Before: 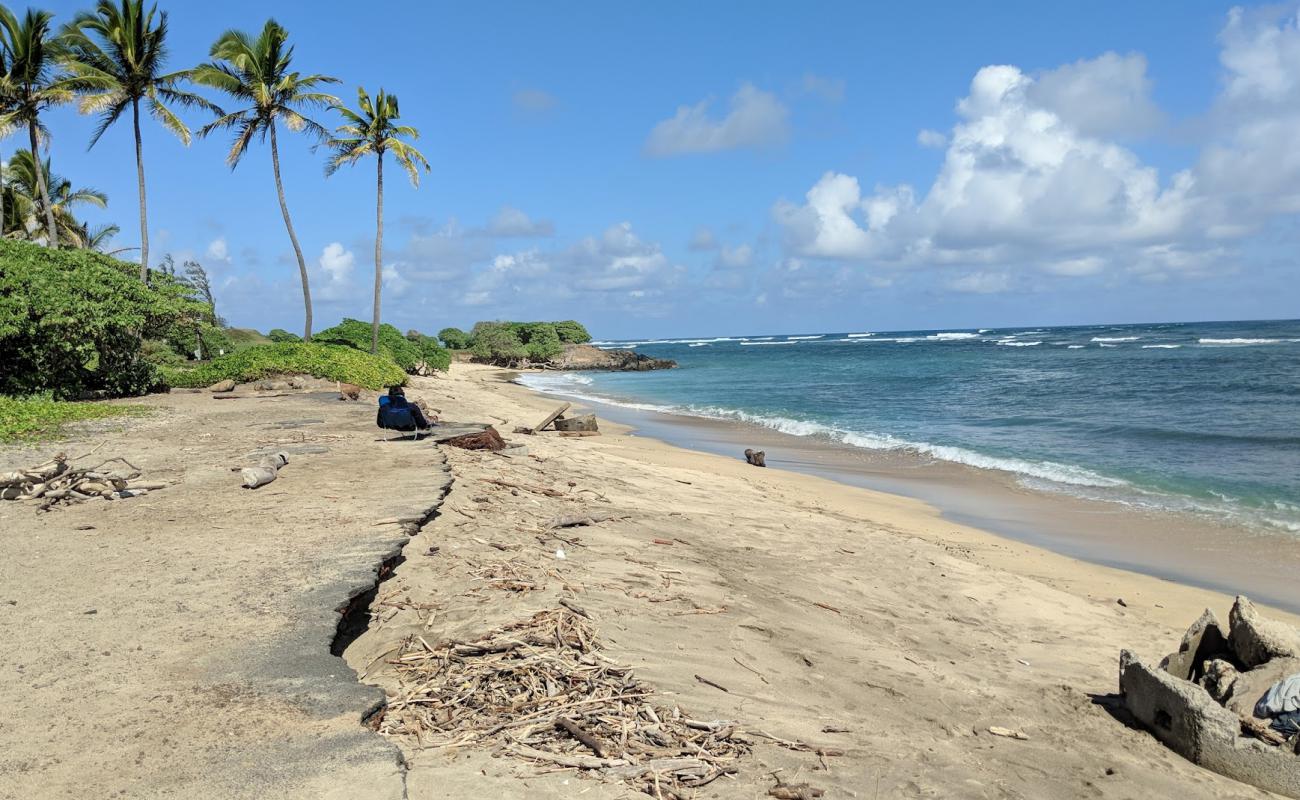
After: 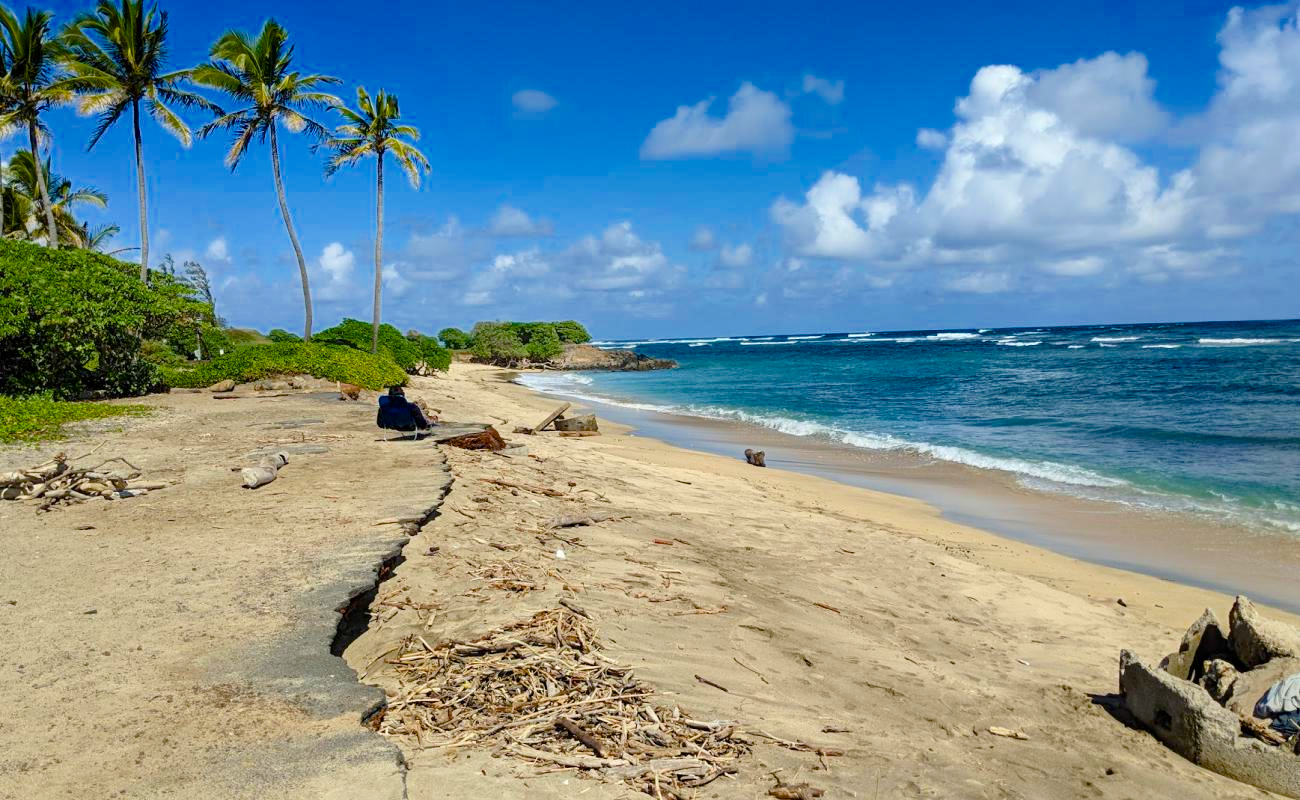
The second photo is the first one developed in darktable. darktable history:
color balance rgb: perceptual saturation grading › global saturation 20%, perceptual saturation grading › highlights 2.109%, perceptual saturation grading › shadows 49.666%, global vibrance 16.357%, saturation formula JzAzBz (2021)
